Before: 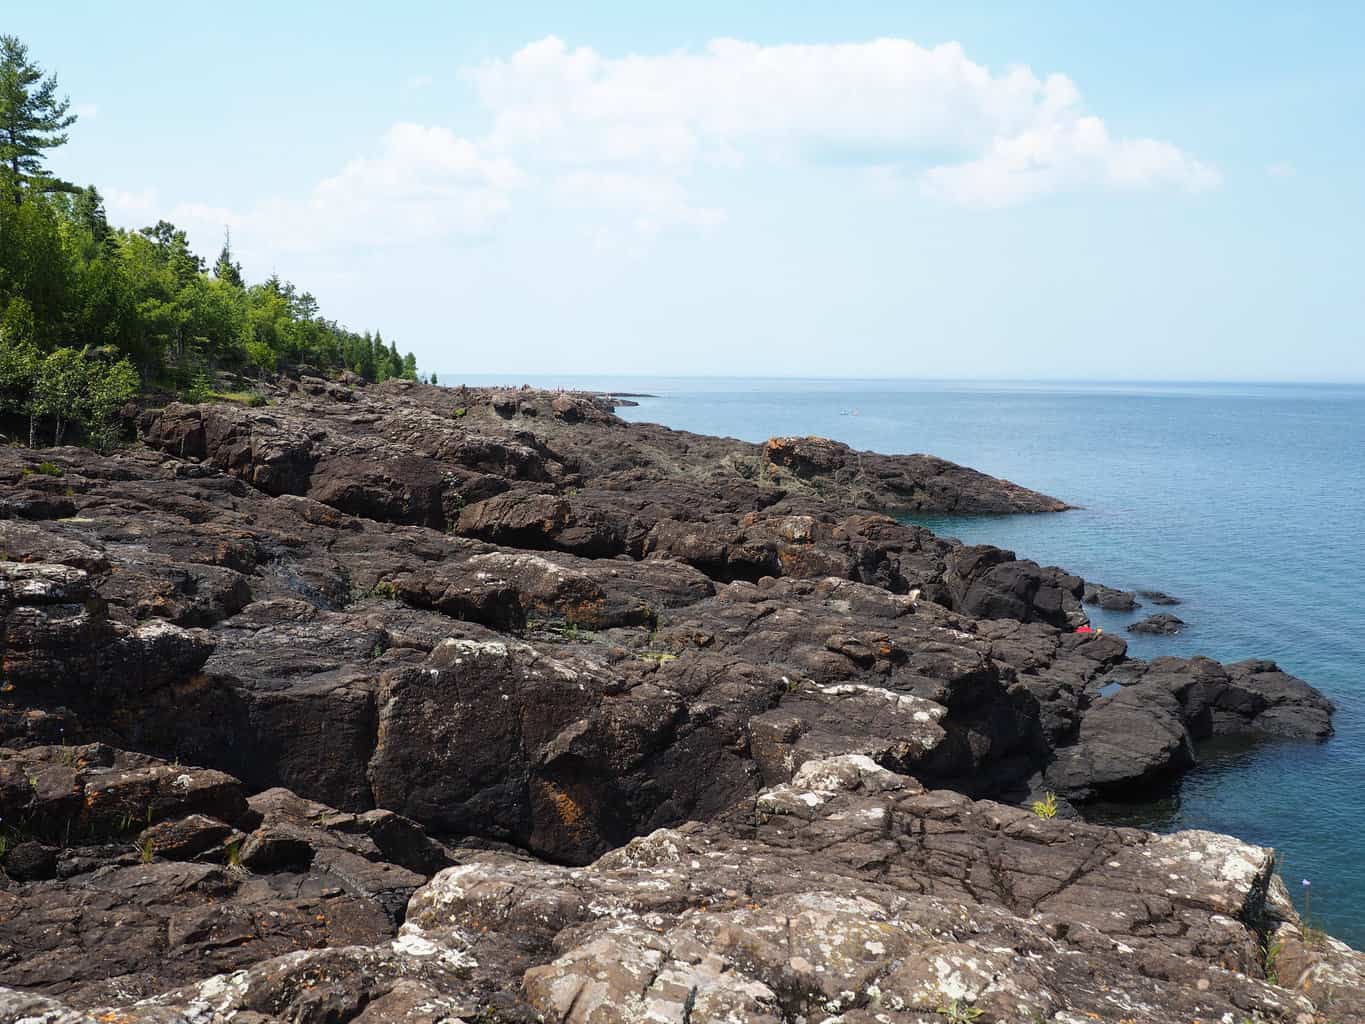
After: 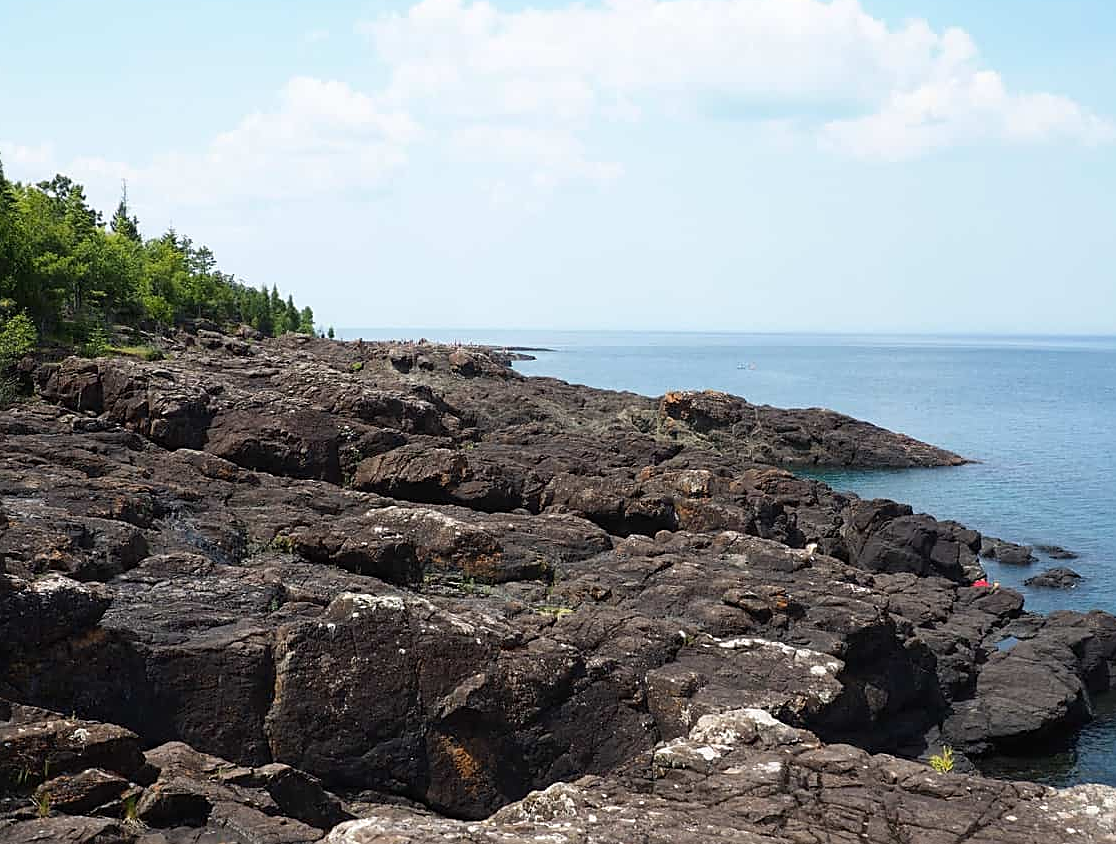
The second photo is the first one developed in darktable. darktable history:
crop and rotate: left 7.611%, top 4.528%, right 10.578%, bottom 13.014%
sharpen: on, module defaults
